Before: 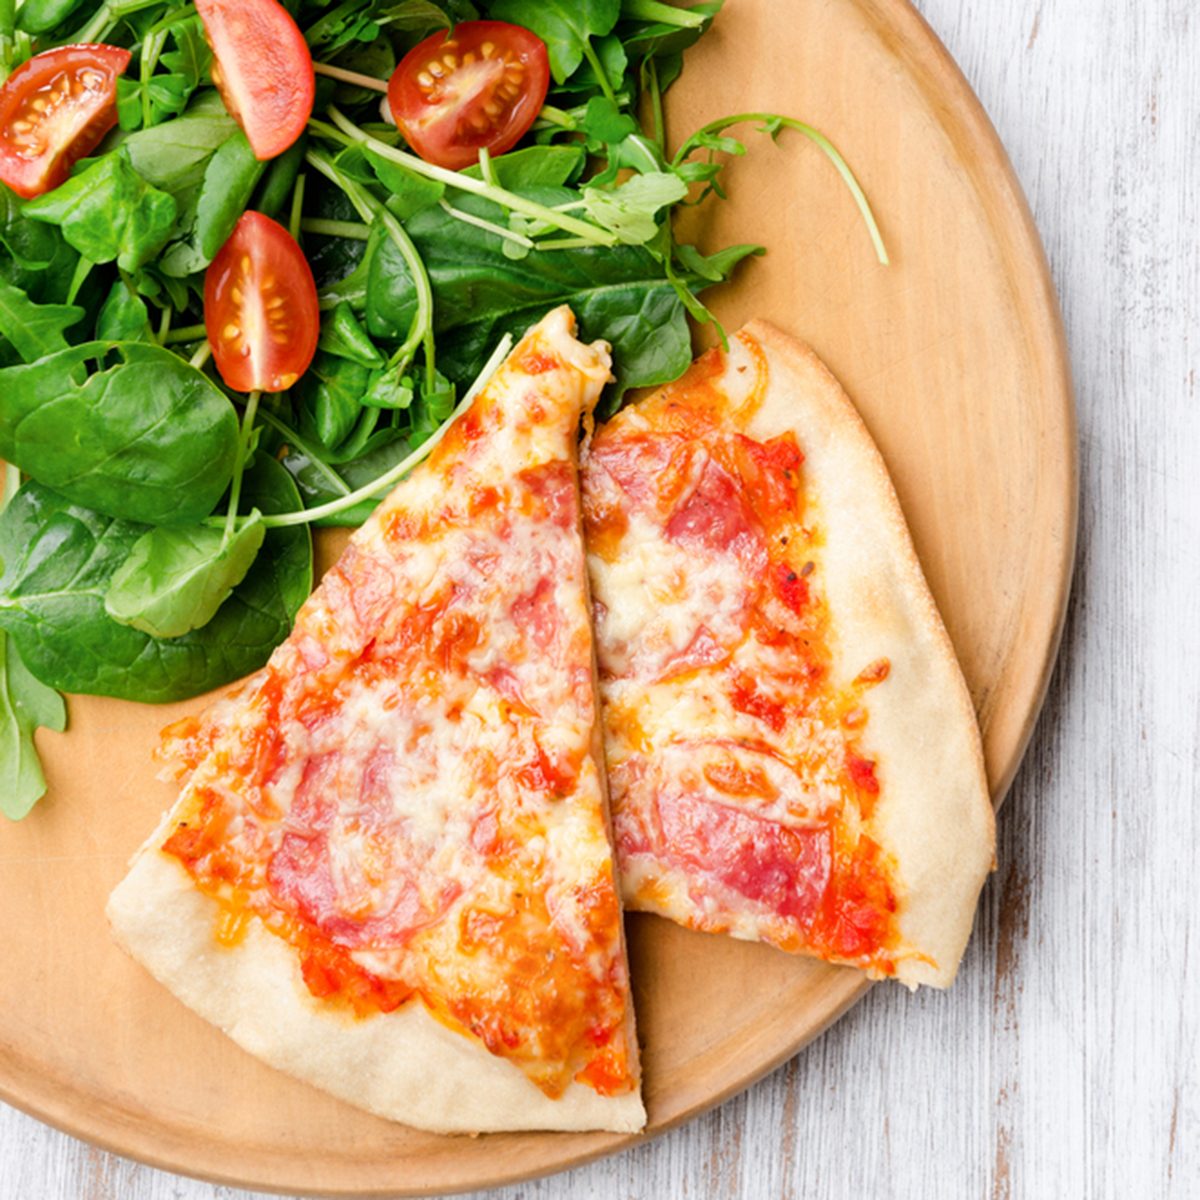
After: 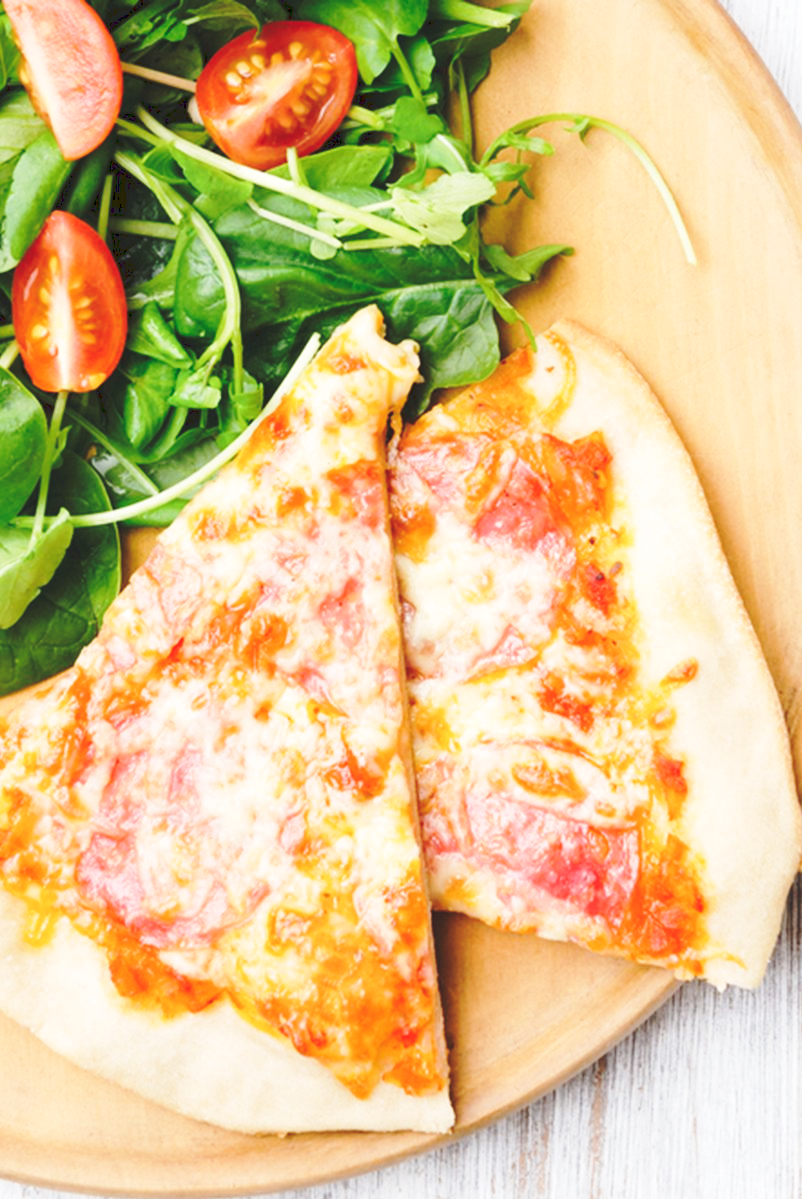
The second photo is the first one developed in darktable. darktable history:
base curve: curves: ch0 [(0, 0) (0.028, 0.03) (0.121, 0.232) (0.46, 0.748) (0.859, 0.968) (1, 1)], preserve colors none
tone curve: curves: ch0 [(0, 0) (0.003, 0.125) (0.011, 0.139) (0.025, 0.155) (0.044, 0.174) (0.069, 0.192) (0.1, 0.211) (0.136, 0.234) (0.177, 0.262) (0.224, 0.296) (0.277, 0.337) (0.335, 0.385) (0.399, 0.436) (0.468, 0.5) (0.543, 0.573) (0.623, 0.644) (0.709, 0.713) (0.801, 0.791) (0.898, 0.881) (1, 1)], preserve colors none
exposure: exposure 0.026 EV, compensate exposure bias true, compensate highlight preservation false
crop and rotate: left 16.051%, right 17.046%
